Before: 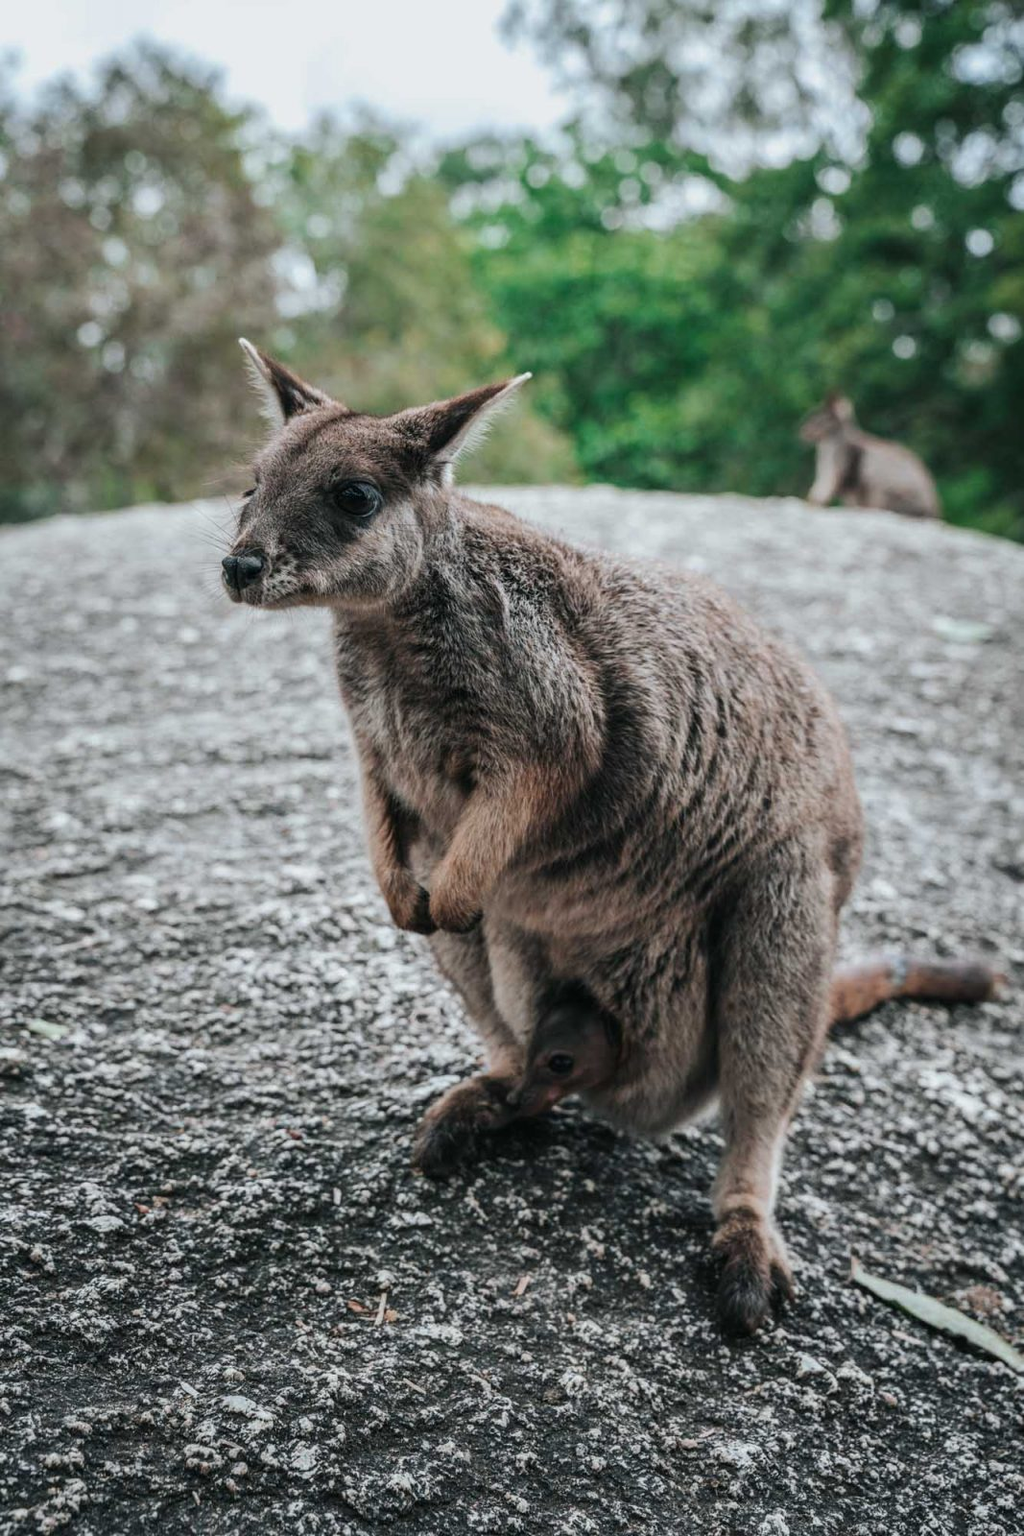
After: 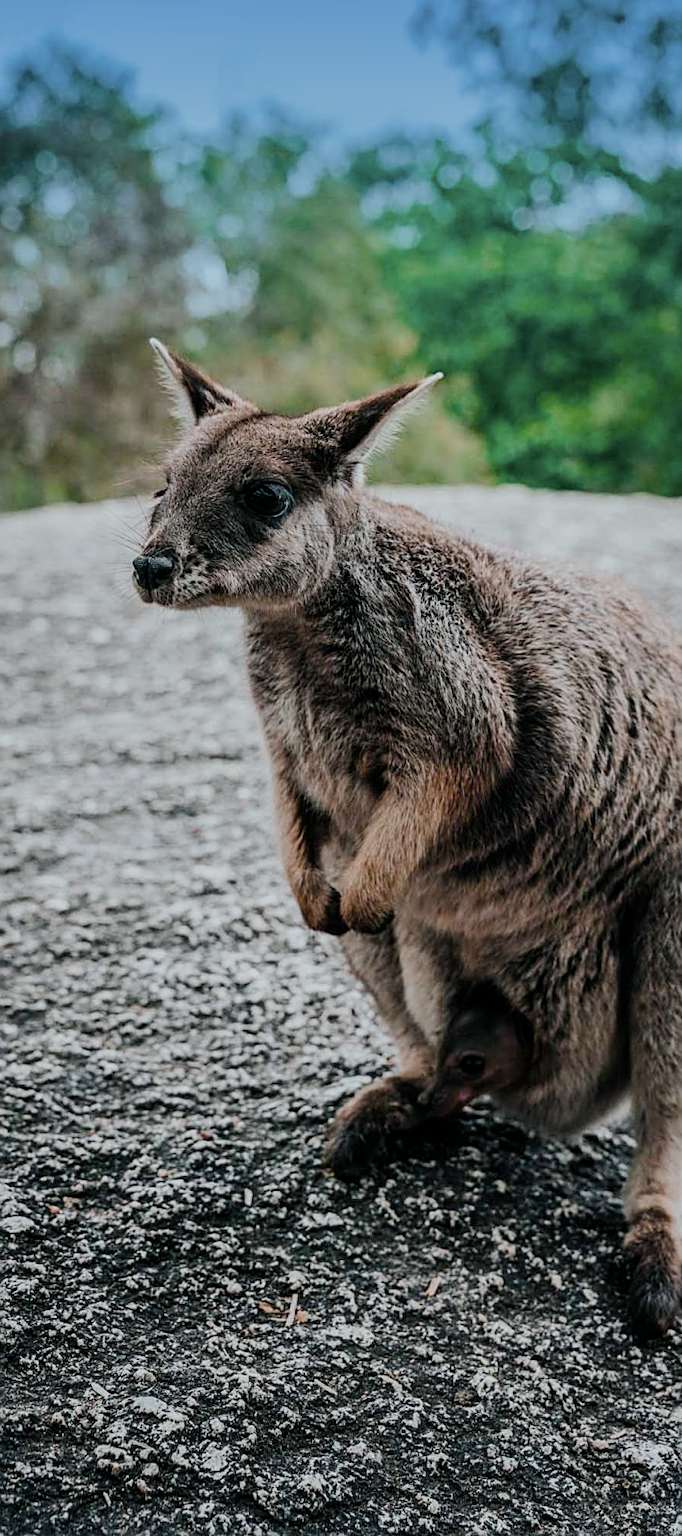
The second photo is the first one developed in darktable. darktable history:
local contrast: mode bilateral grid, contrast 15, coarseness 36, detail 105%, midtone range 0.2
crop and rotate: left 8.786%, right 24.548%
tone equalizer: -7 EV 0.18 EV, -6 EV 0.12 EV, -5 EV 0.08 EV, -4 EV 0.04 EV, -2 EV -0.02 EV, -1 EV -0.04 EV, +0 EV -0.06 EV, luminance estimator HSV value / RGB max
color balance rgb: perceptual saturation grading › global saturation 20%, perceptual saturation grading › highlights -25%, perceptual saturation grading › shadows 50.52%, global vibrance 40.24%
sharpen: on, module defaults
filmic rgb: black relative exposure -7.65 EV, white relative exposure 4.56 EV, hardness 3.61, color science v6 (2022)
contrast brightness saturation: contrast 0.1, saturation -0.3
graduated density: density 2.02 EV, hardness 44%, rotation 0.374°, offset 8.21, hue 208.8°, saturation 97%
